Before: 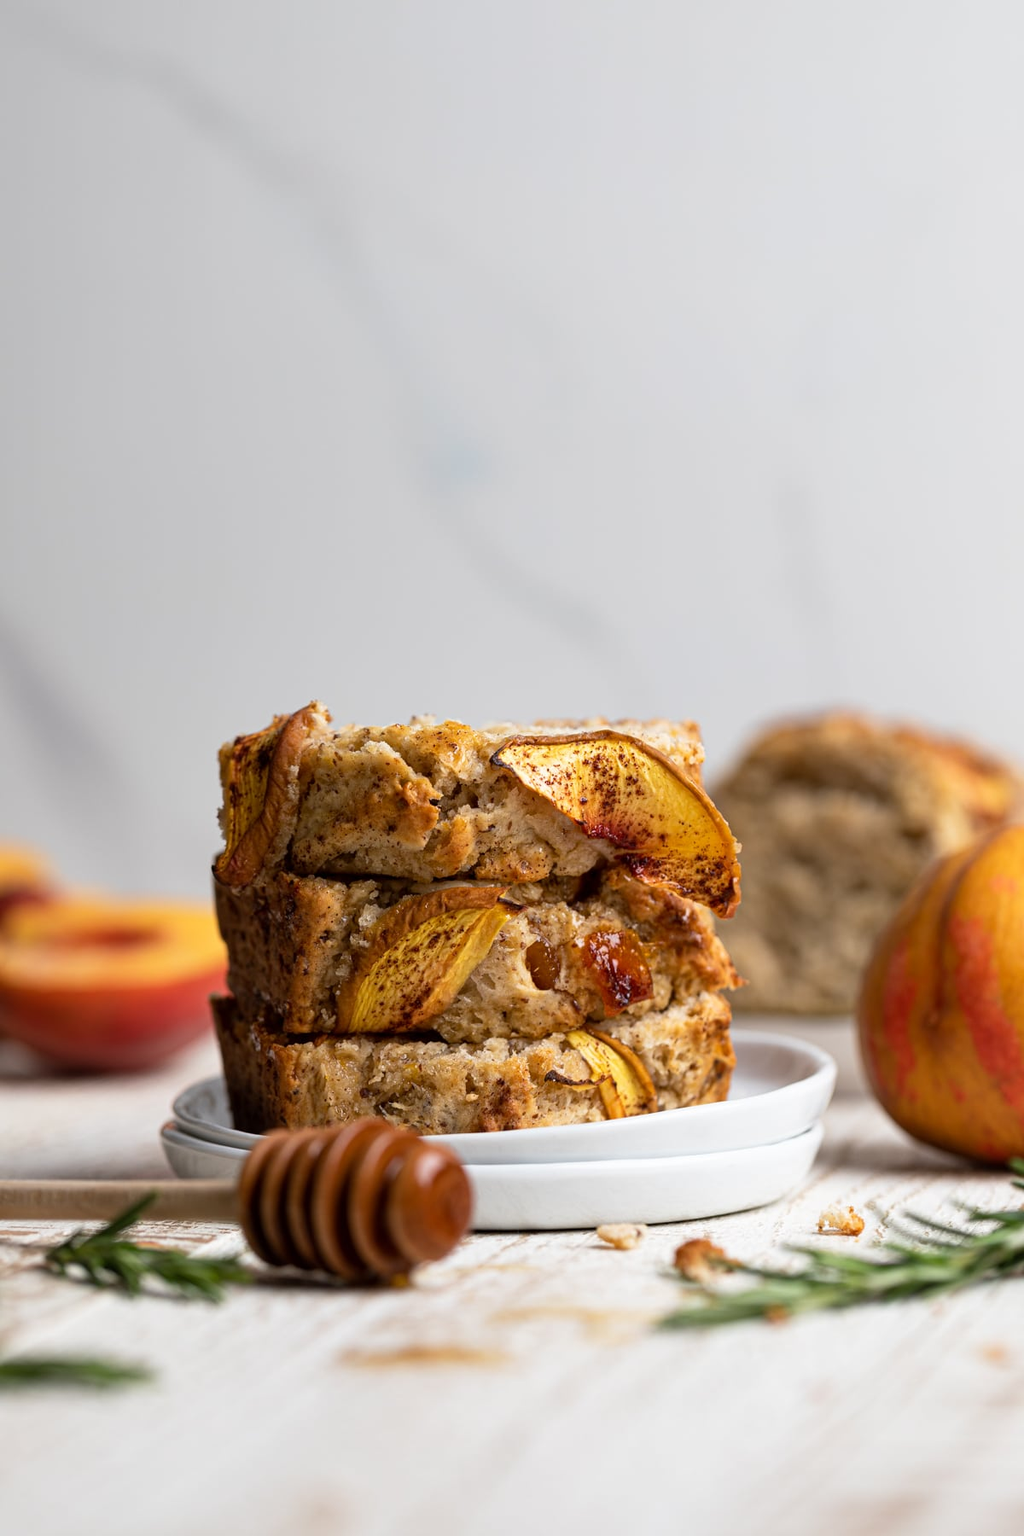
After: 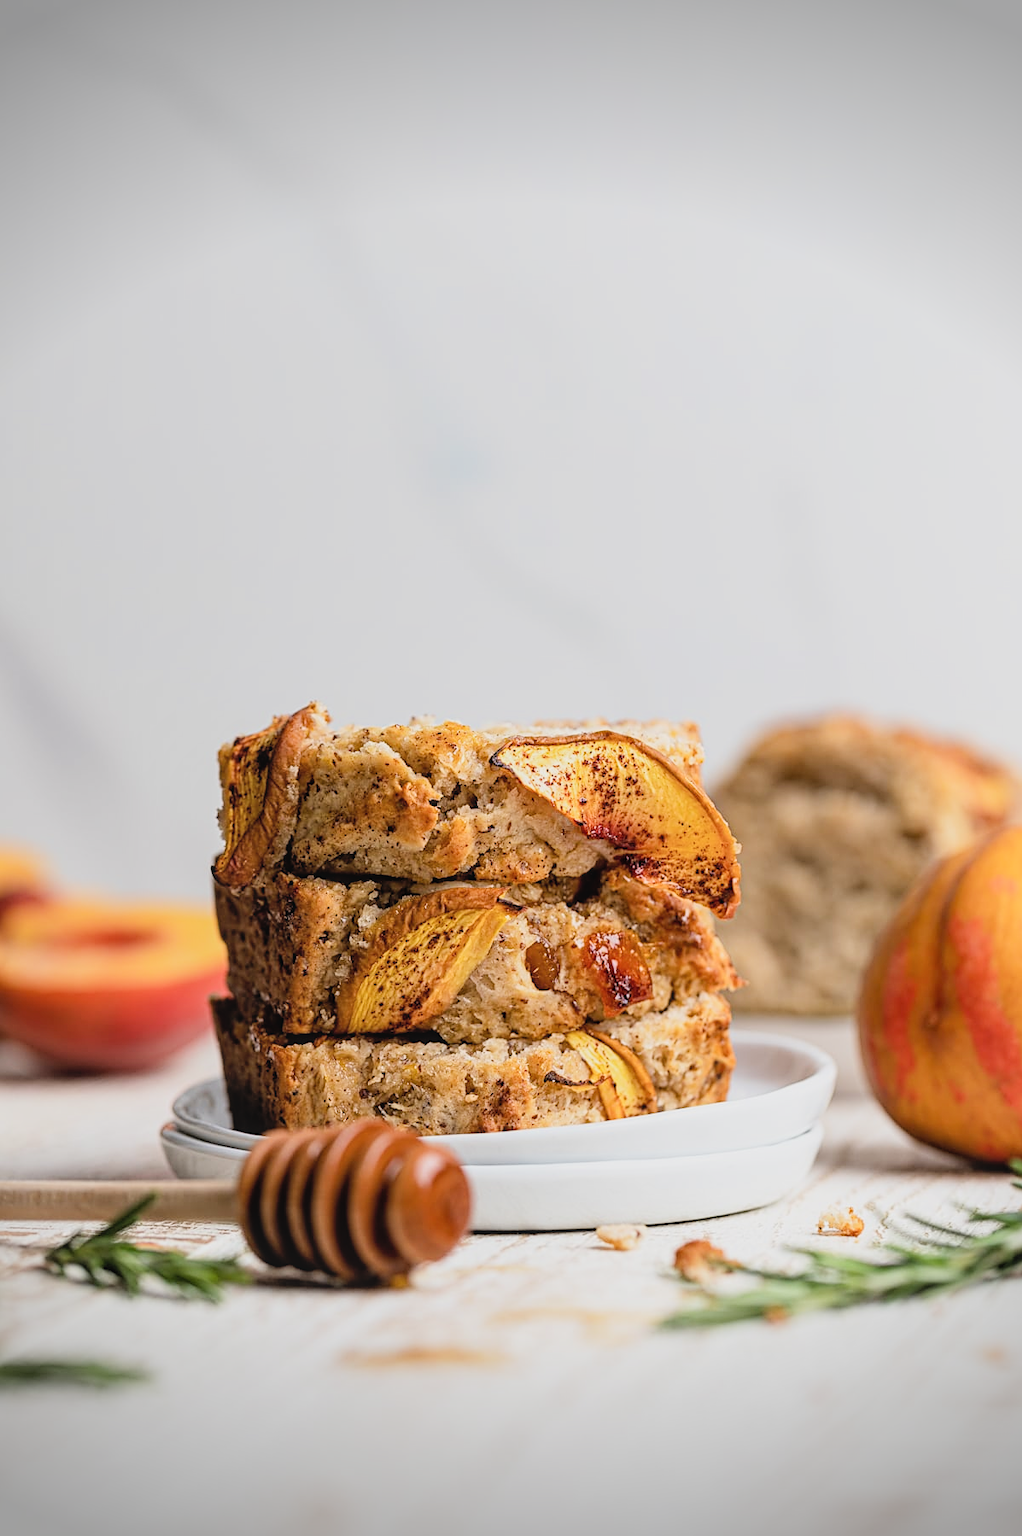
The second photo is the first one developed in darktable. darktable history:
sharpen: on, module defaults
contrast brightness saturation: contrast 0.051, brightness 0.062, saturation 0.011
crop: left 0.113%
vignetting: fall-off start 88.36%, fall-off radius 43.52%, width/height ratio 1.166
local contrast: detail 109%
filmic rgb: black relative exposure -7.65 EV, white relative exposure 4.56 EV, hardness 3.61
exposure: exposure 0.606 EV, compensate exposure bias true, compensate highlight preservation false
